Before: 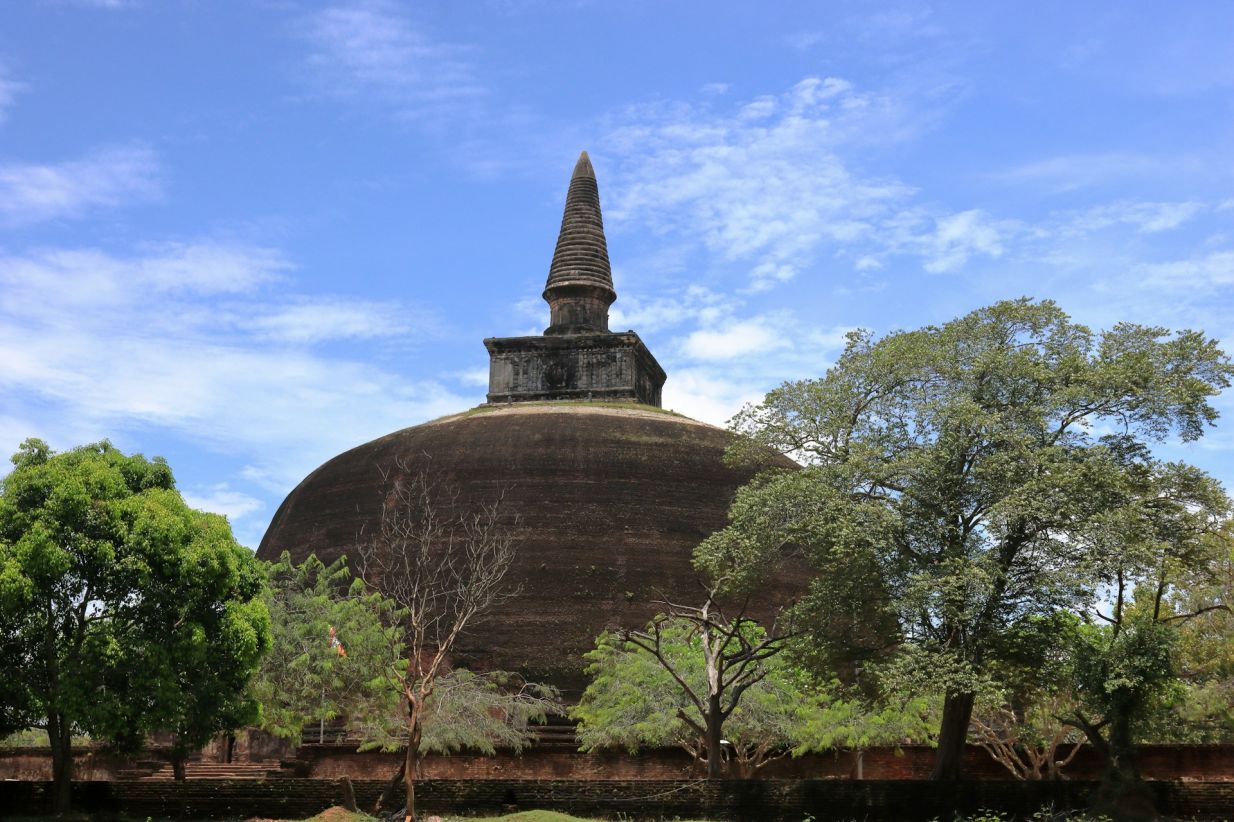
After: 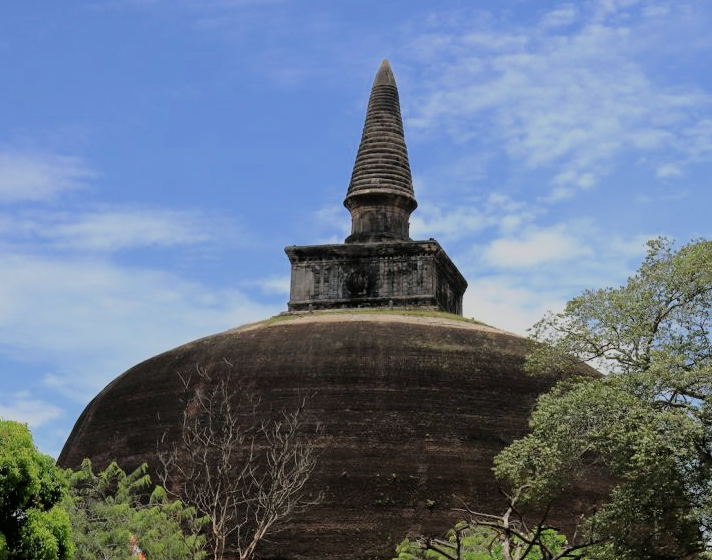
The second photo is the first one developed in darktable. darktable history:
filmic rgb: black relative exposure -7.15 EV, white relative exposure 5.36 EV, hardness 3.02, color science v6 (2022)
crop: left 16.202%, top 11.208%, right 26.045%, bottom 20.557%
